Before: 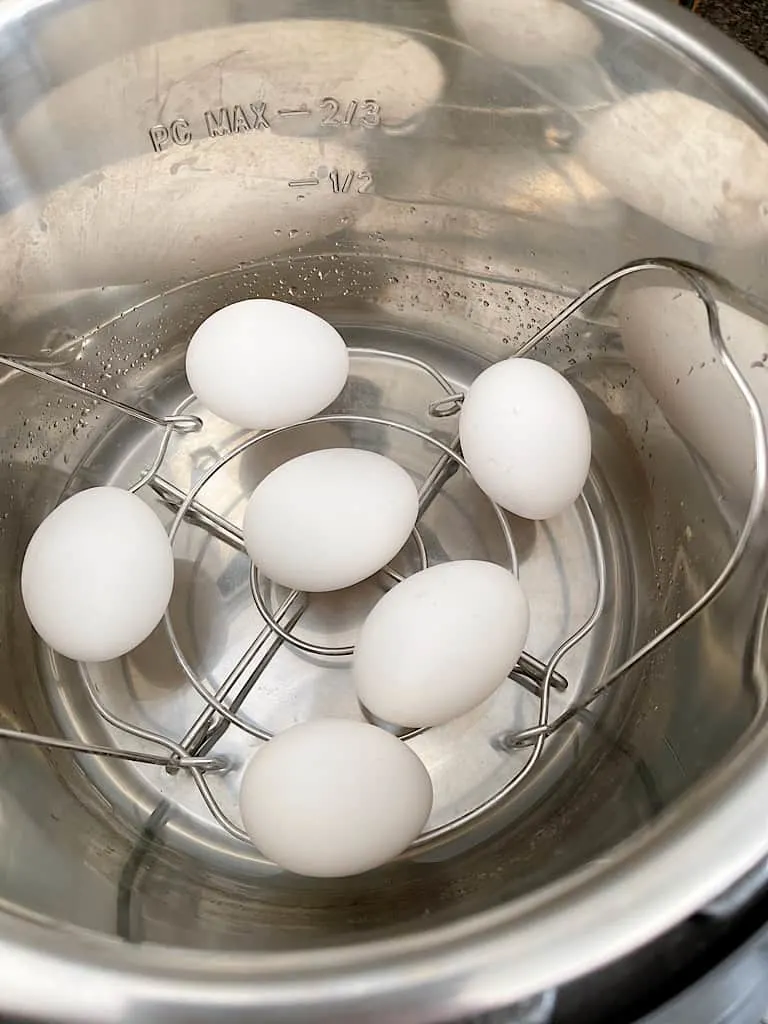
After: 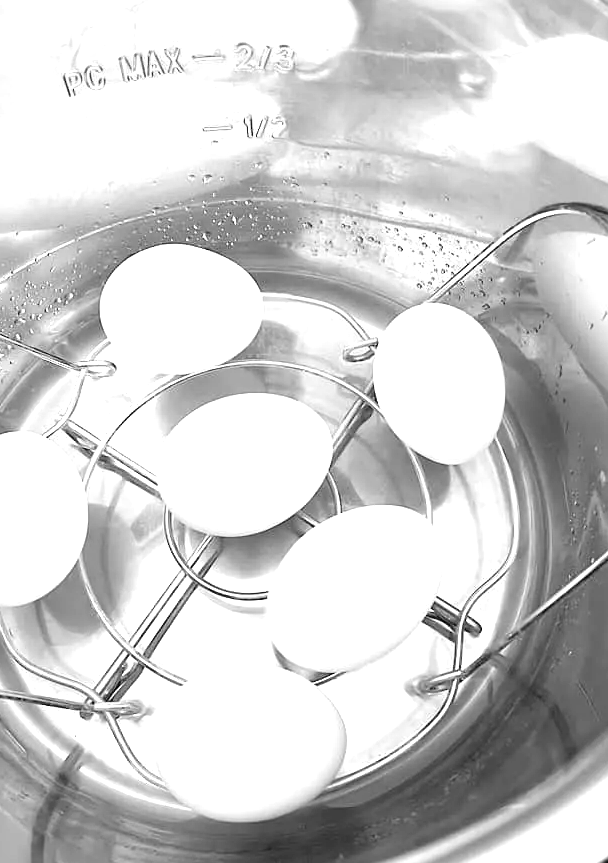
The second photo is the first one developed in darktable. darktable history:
monochrome: a -92.57, b 58.91
crop: left 11.225%, top 5.381%, right 9.565%, bottom 10.314%
exposure: black level correction 0, exposure 1.45 EV, compensate exposure bias true, compensate highlight preservation false
